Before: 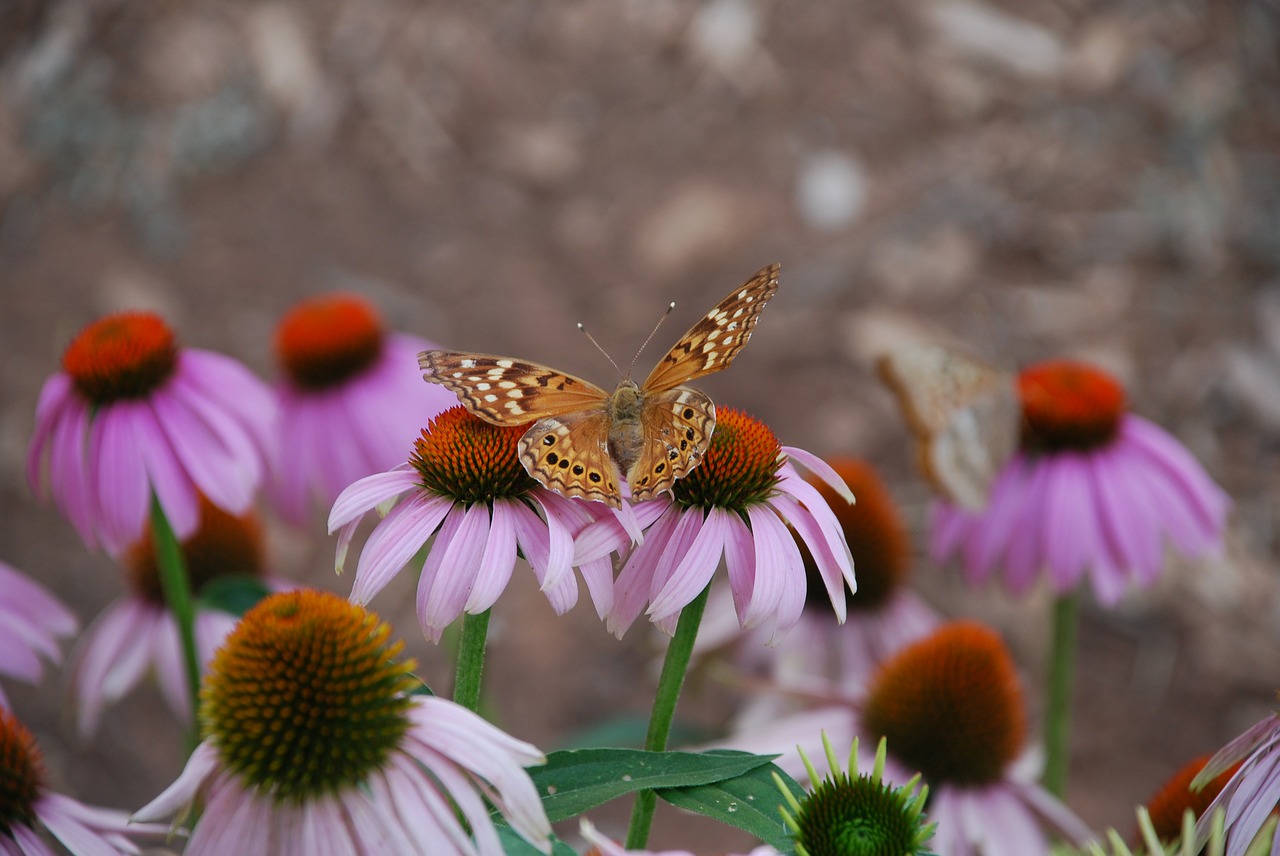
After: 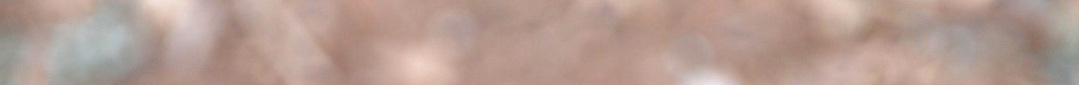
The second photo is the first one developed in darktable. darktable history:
exposure: black level correction 0, exposure 1.5 EV, compensate exposure bias true, compensate highlight preservation false
rgb levels: preserve colors sum RGB, levels [[0.038, 0.433, 0.934], [0, 0.5, 1], [0, 0.5, 1]]
crop and rotate: left 9.644%, top 9.491%, right 6.021%, bottom 80.509%
haze removal: compatibility mode true, adaptive false
